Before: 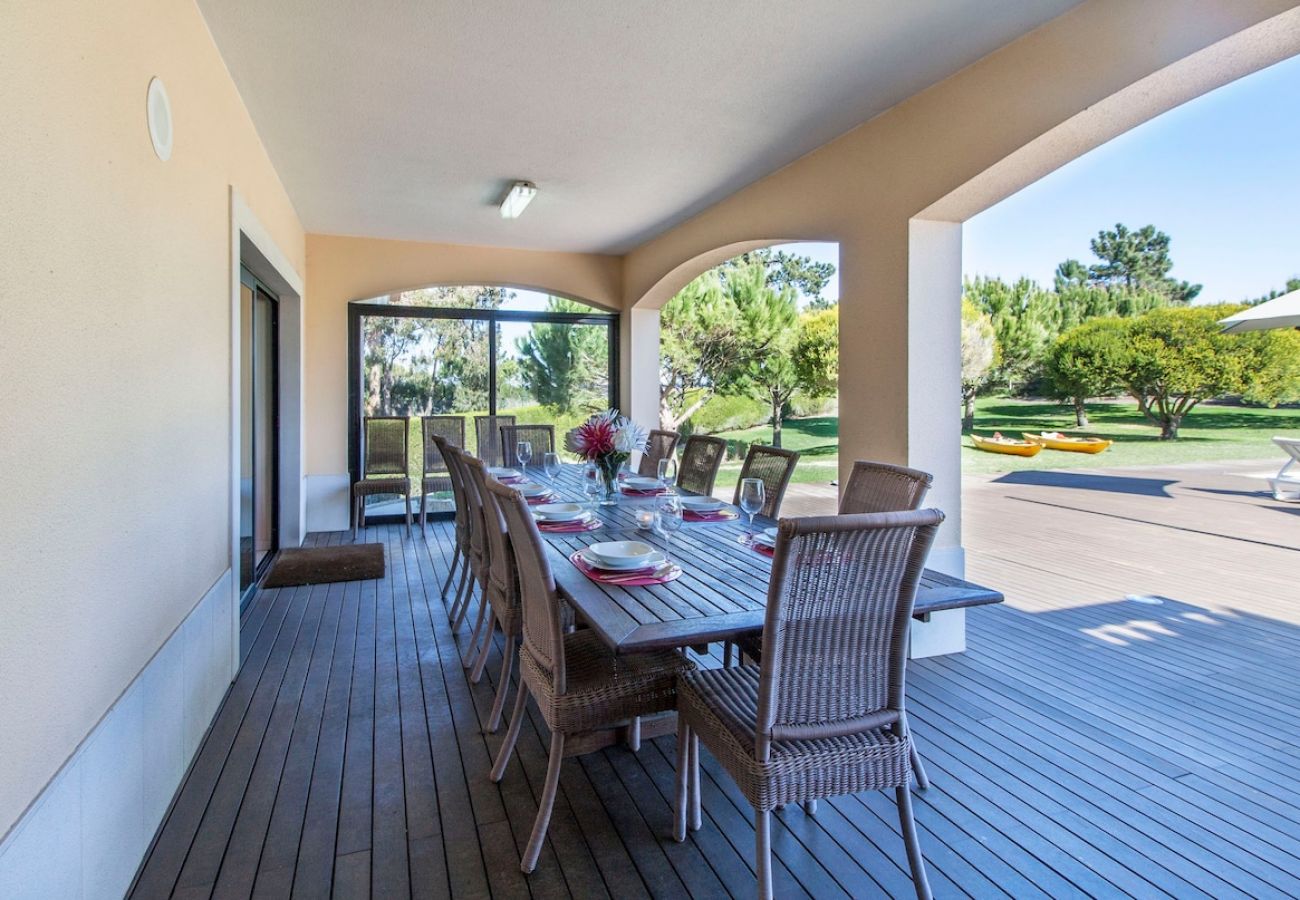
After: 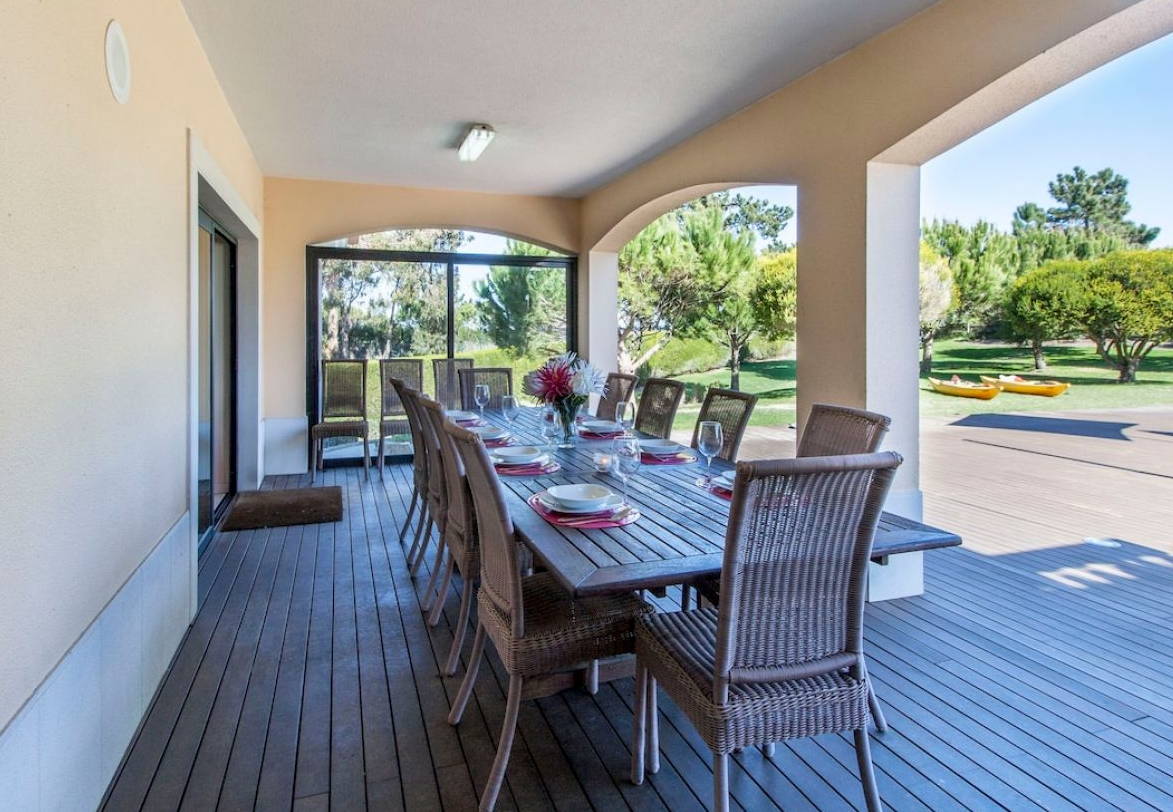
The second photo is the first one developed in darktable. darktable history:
exposure: black level correction 0.002, compensate highlight preservation false
crop: left 3.305%, top 6.436%, right 6.389%, bottom 3.258%
